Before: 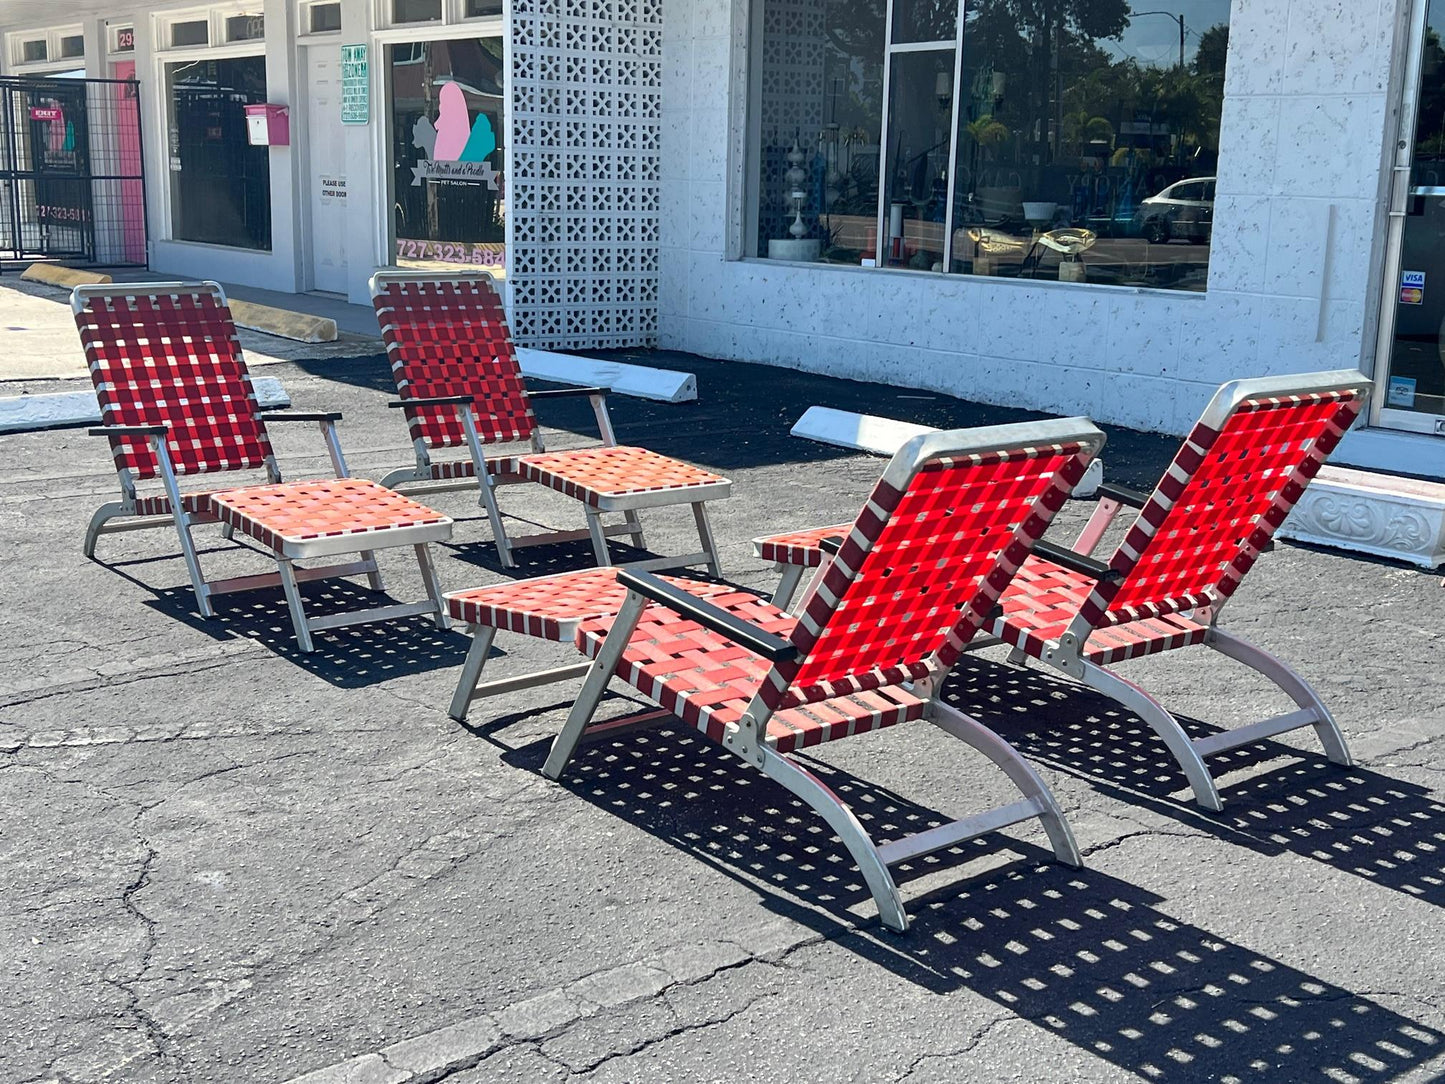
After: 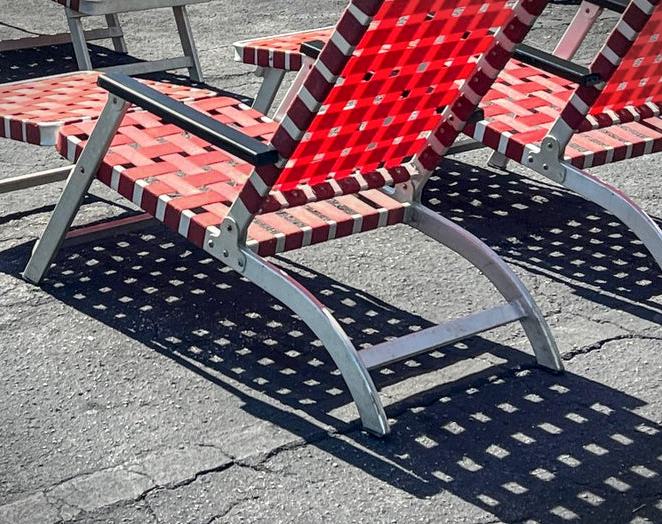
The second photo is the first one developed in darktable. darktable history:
crop: left 35.976%, top 45.819%, right 18.162%, bottom 5.807%
contrast equalizer: y [[0.5 ×6], [0.5 ×6], [0.5, 0.5, 0.501, 0.545, 0.707, 0.863], [0 ×6], [0 ×6]]
local contrast: on, module defaults
vignetting: fall-off start 100%, brightness -0.406, saturation -0.3, width/height ratio 1.324, dithering 8-bit output, unbound false
